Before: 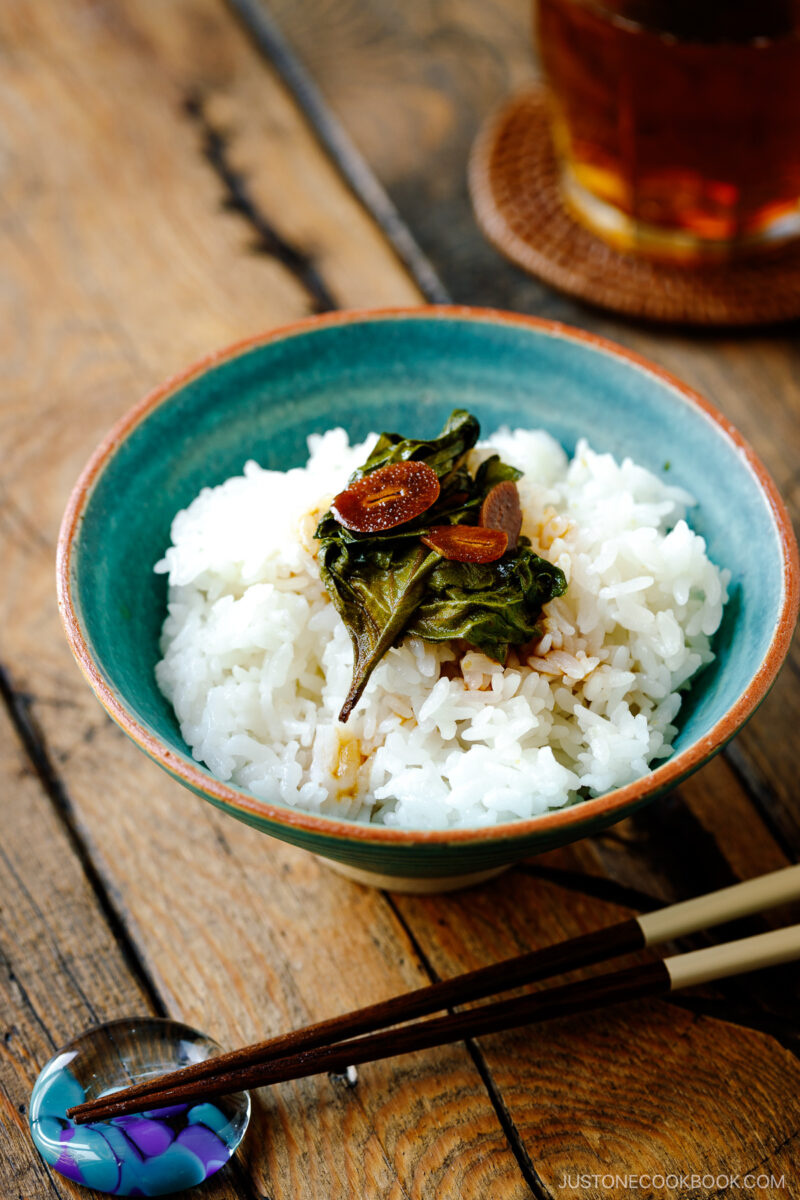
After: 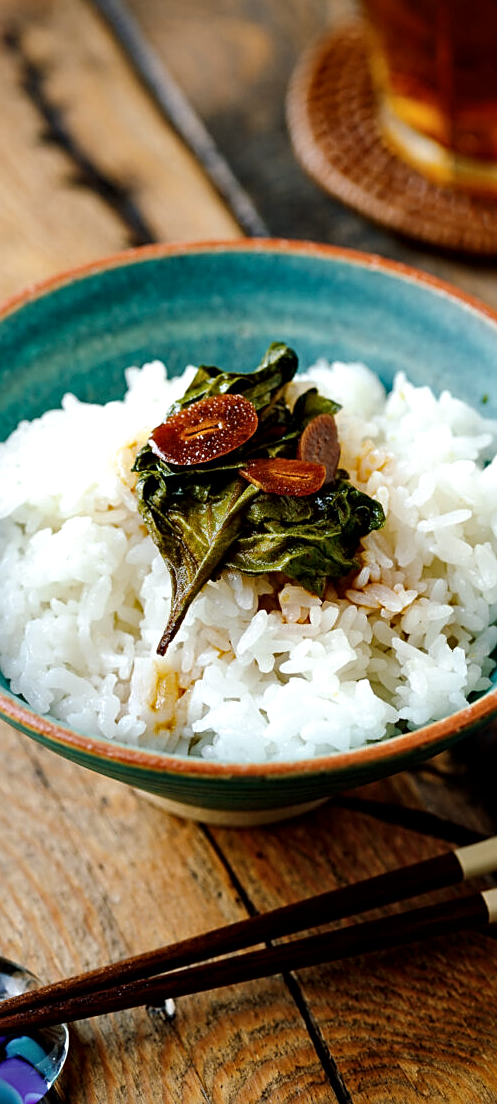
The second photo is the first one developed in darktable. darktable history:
sharpen: on, module defaults
local contrast: mode bilateral grid, contrast 26, coarseness 51, detail 123%, midtone range 0.2
crop and rotate: left 22.787%, top 5.635%, right 15.039%, bottom 2.356%
